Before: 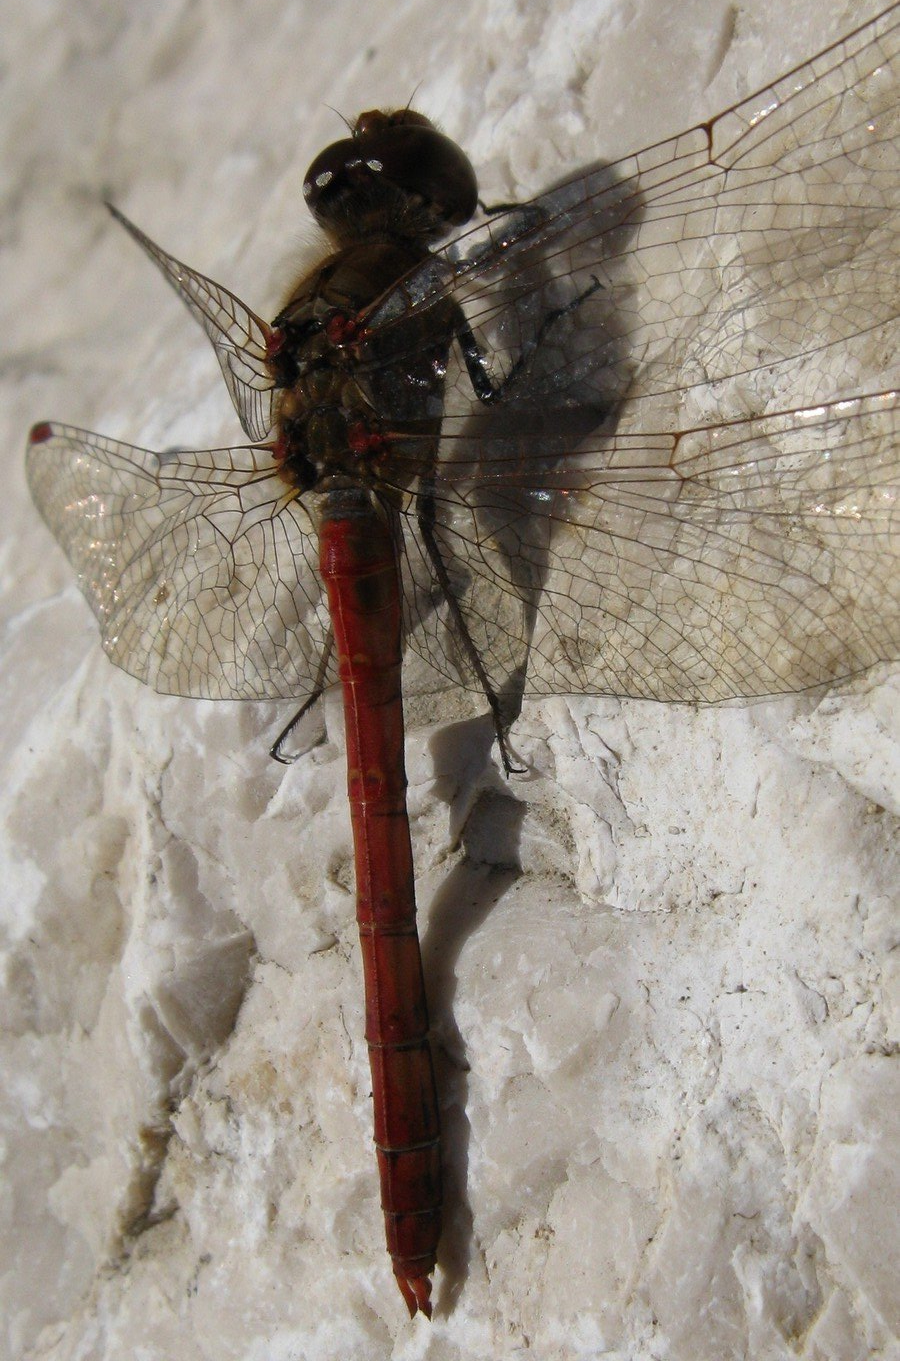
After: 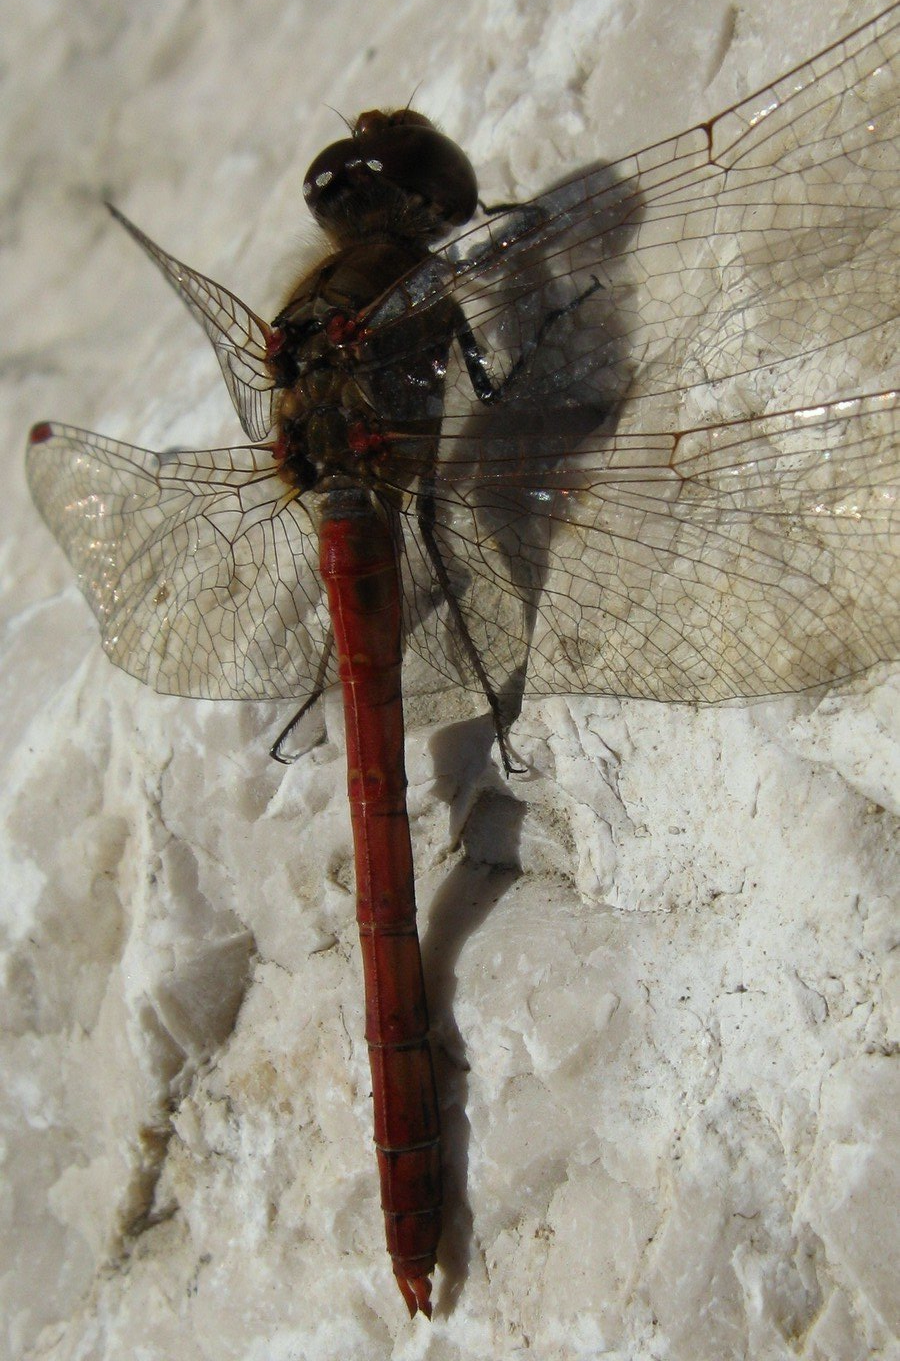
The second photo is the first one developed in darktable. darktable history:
color correction: highlights a* -2.51, highlights b* 2.27
